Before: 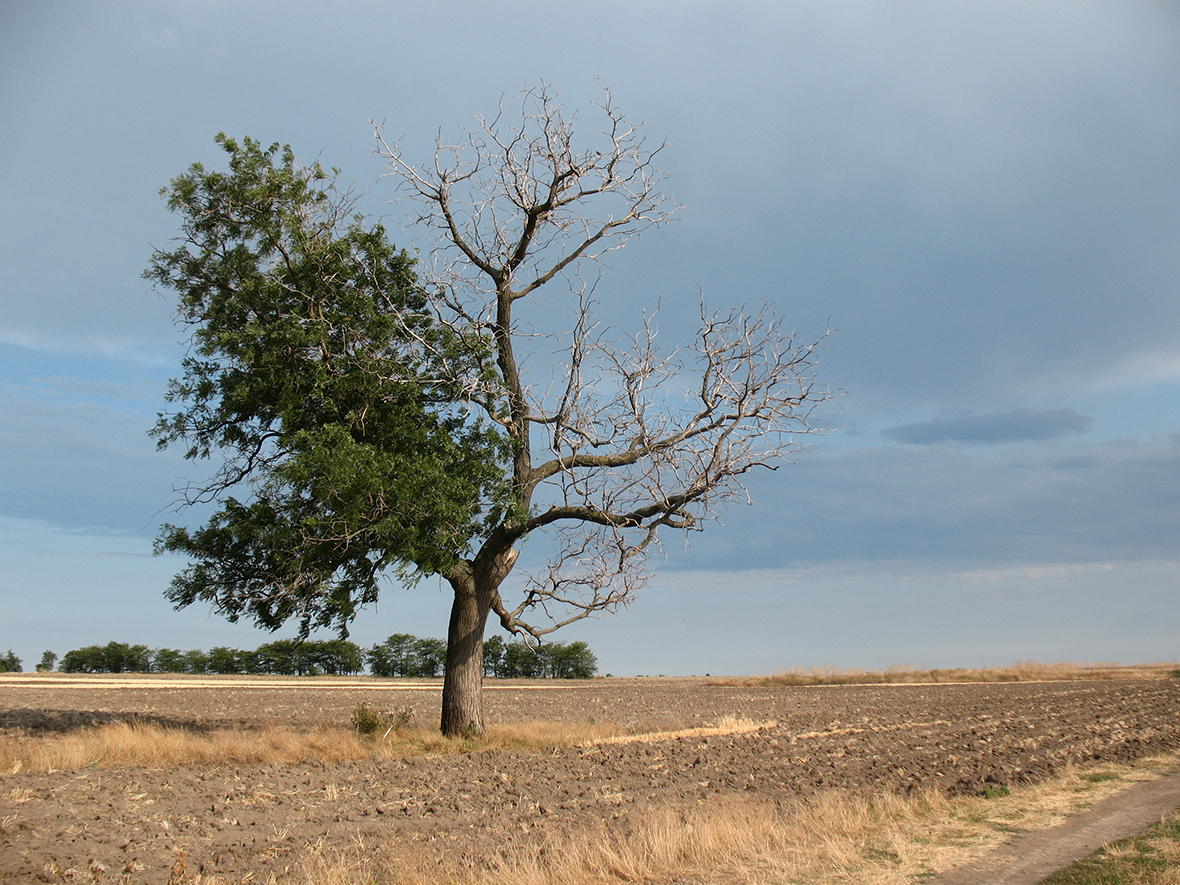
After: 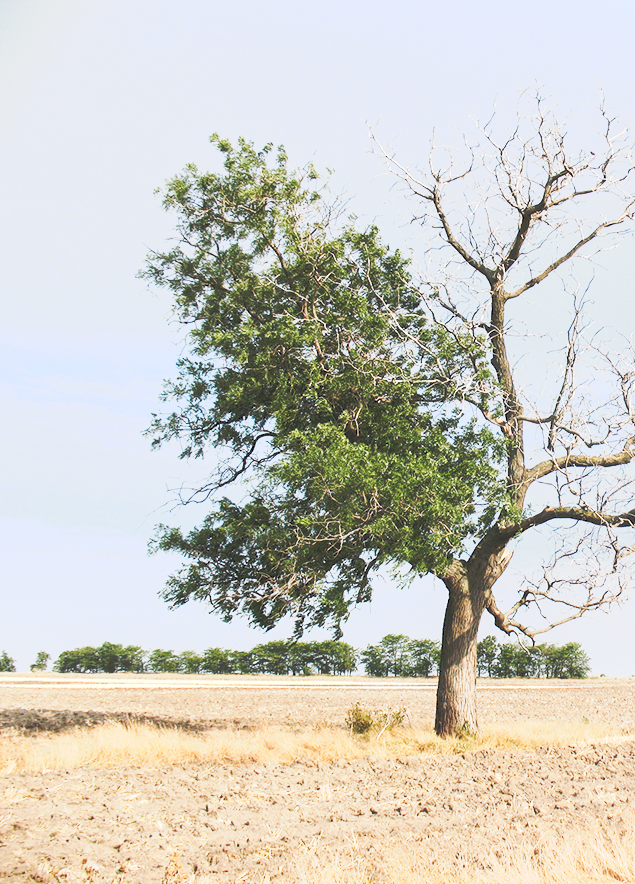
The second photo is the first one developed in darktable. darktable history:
color balance: contrast 10%
crop: left 0.587%, right 45.588%, bottom 0.086%
contrast brightness saturation: contrast 0.2, brightness 0.16, saturation 0.22
white balance: red 1.004, blue 1.024
local contrast: highlights 100%, shadows 100%, detail 131%, midtone range 0.2
tone curve: curves: ch0 [(0, 0) (0.003, 0.202) (0.011, 0.205) (0.025, 0.222) (0.044, 0.258) (0.069, 0.298) (0.1, 0.321) (0.136, 0.333) (0.177, 0.38) (0.224, 0.439) (0.277, 0.51) (0.335, 0.594) (0.399, 0.675) (0.468, 0.743) (0.543, 0.805) (0.623, 0.861) (0.709, 0.905) (0.801, 0.931) (0.898, 0.941) (1, 1)], preserve colors none
color zones: curves: ch0 [(0, 0.5) (0.143, 0.5) (0.286, 0.5) (0.429, 0.5) (0.571, 0.5) (0.714, 0.476) (0.857, 0.5) (1, 0.5)]; ch2 [(0, 0.5) (0.143, 0.5) (0.286, 0.5) (0.429, 0.5) (0.571, 0.5) (0.714, 0.487) (0.857, 0.5) (1, 0.5)]
